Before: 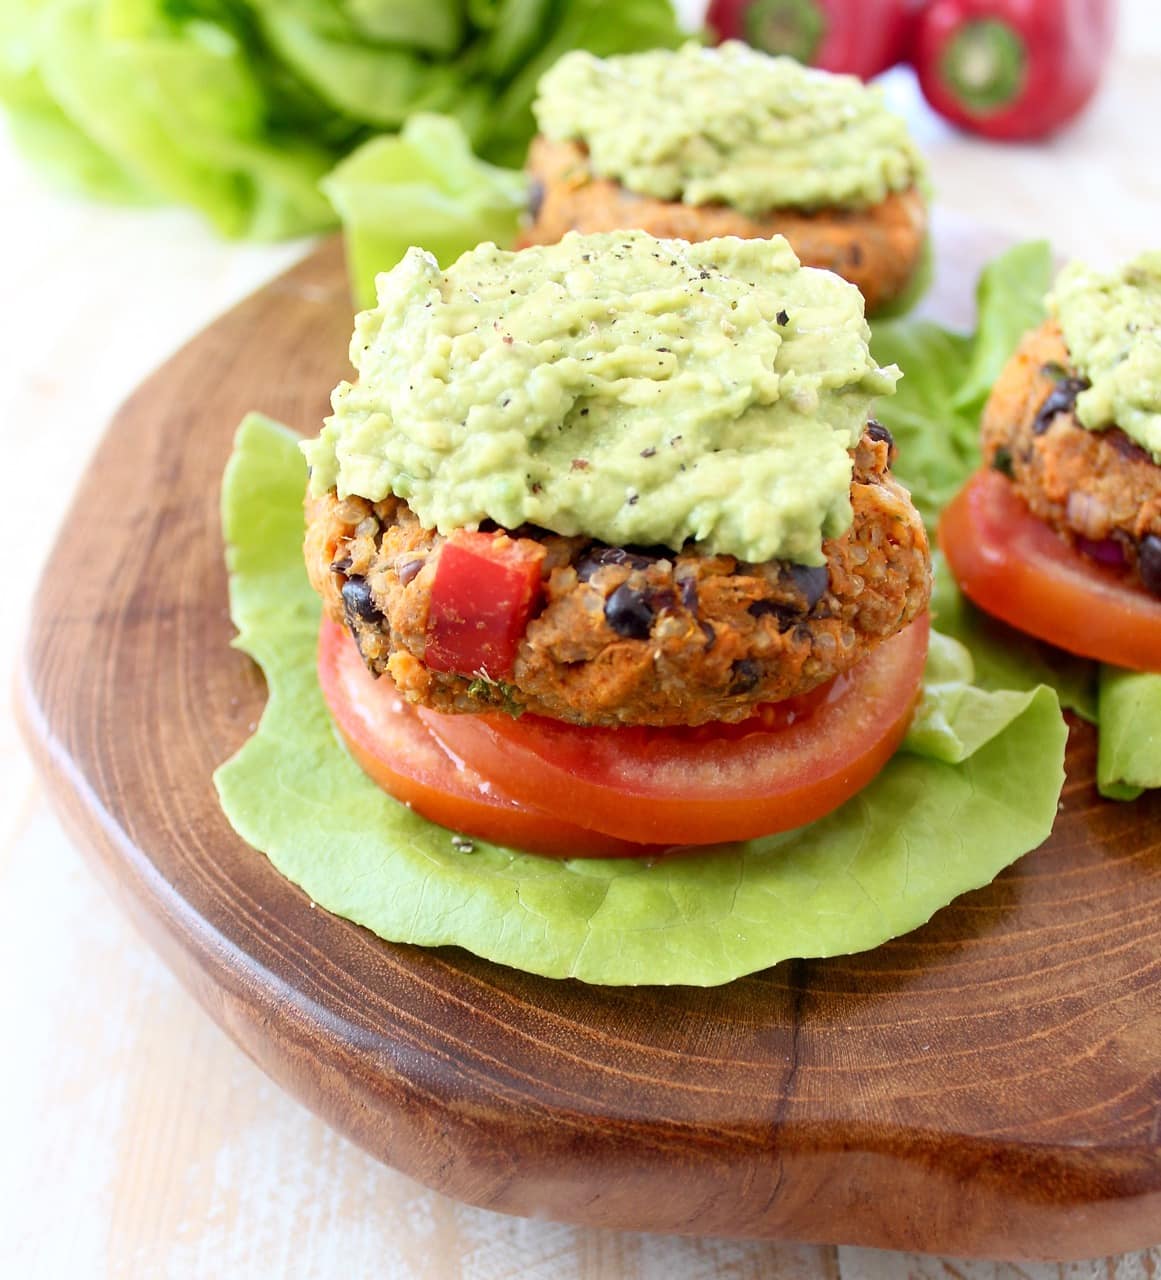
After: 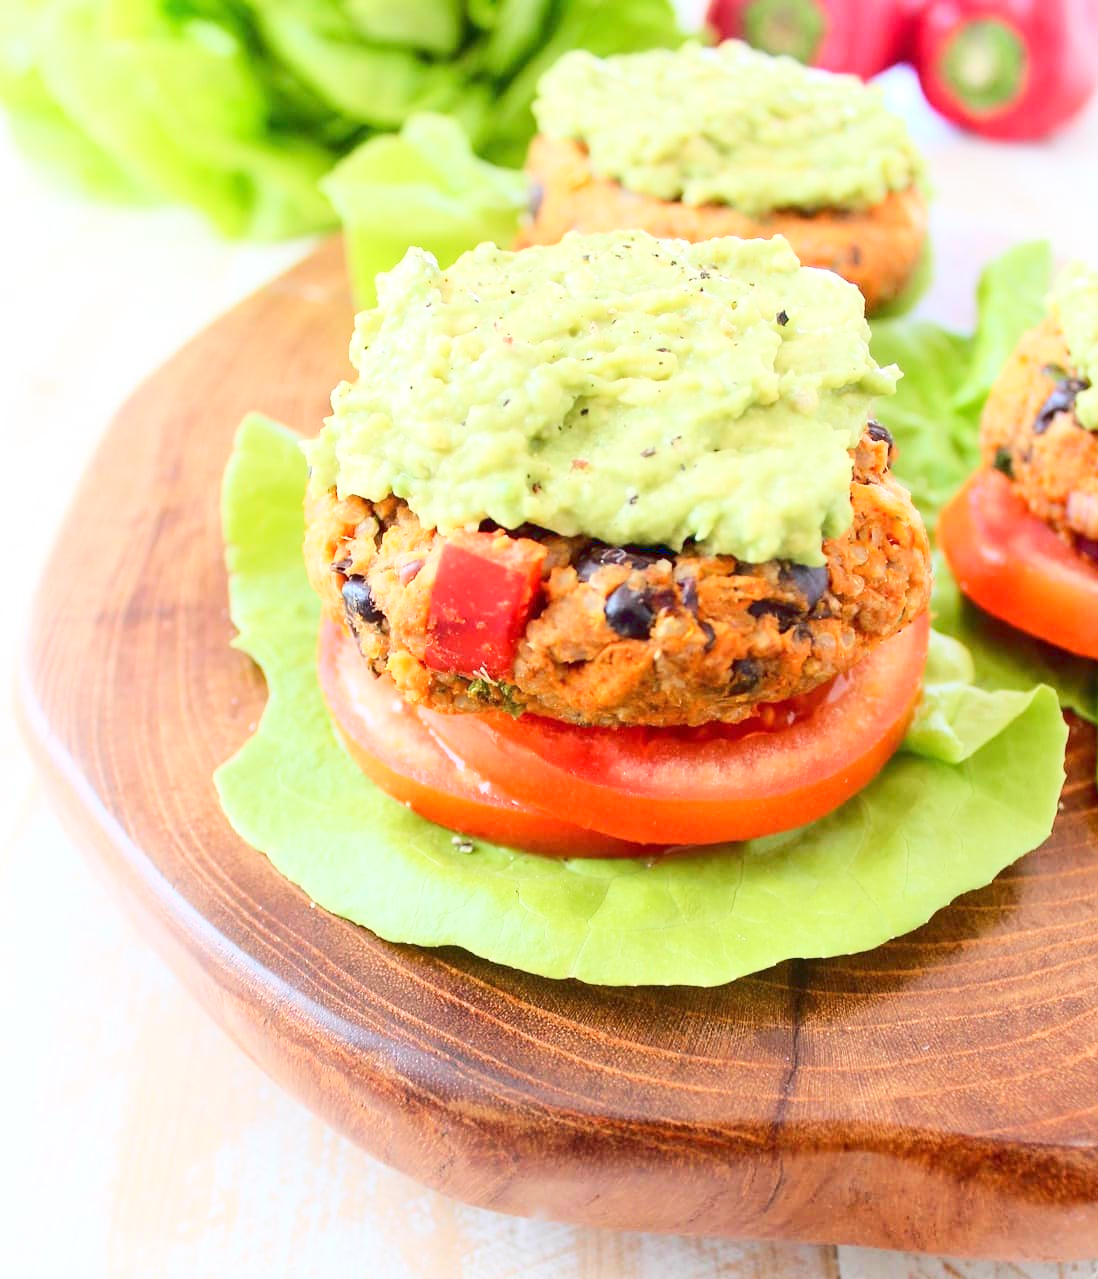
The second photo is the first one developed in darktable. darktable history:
crop and rotate: left 0%, right 5.386%
base curve: curves: ch0 [(0, 0.007) (0.028, 0.063) (0.121, 0.311) (0.46, 0.743) (0.859, 0.957) (1, 1)]
